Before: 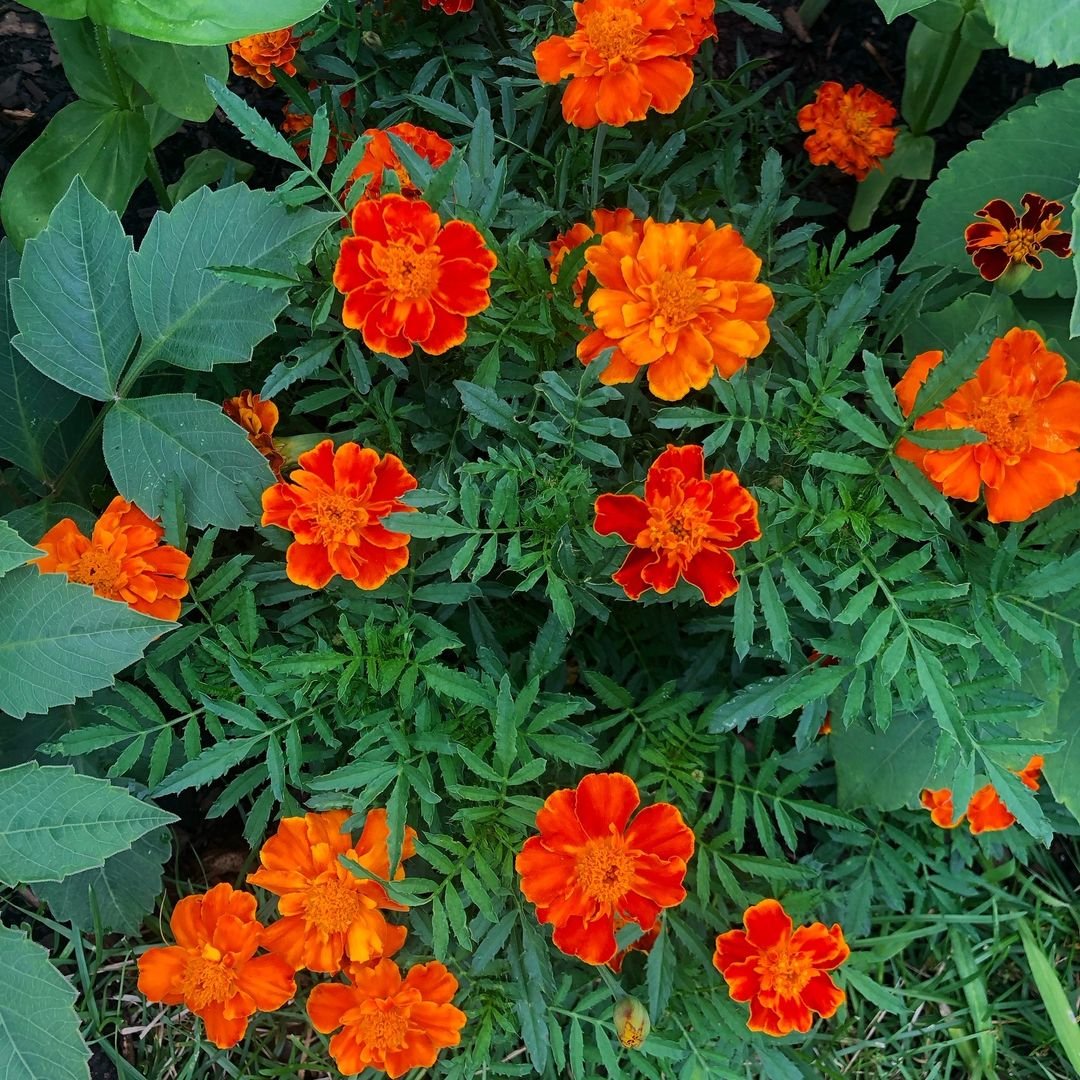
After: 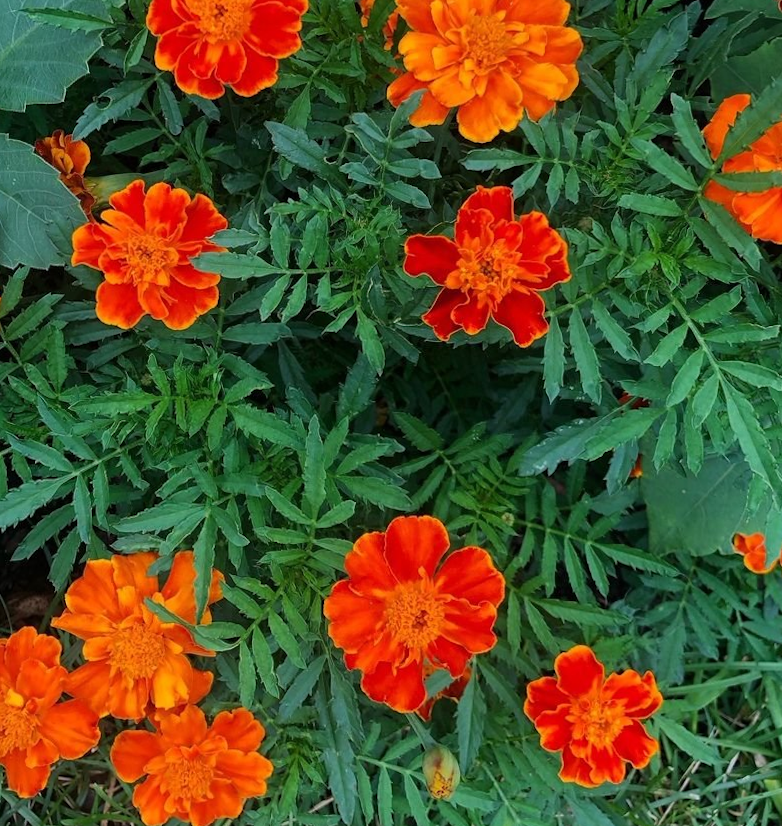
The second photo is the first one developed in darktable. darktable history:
crop: left 16.871%, top 22.857%, right 9.116%
rotate and perspective: rotation 0.226°, lens shift (vertical) -0.042, crop left 0.023, crop right 0.982, crop top 0.006, crop bottom 0.994
